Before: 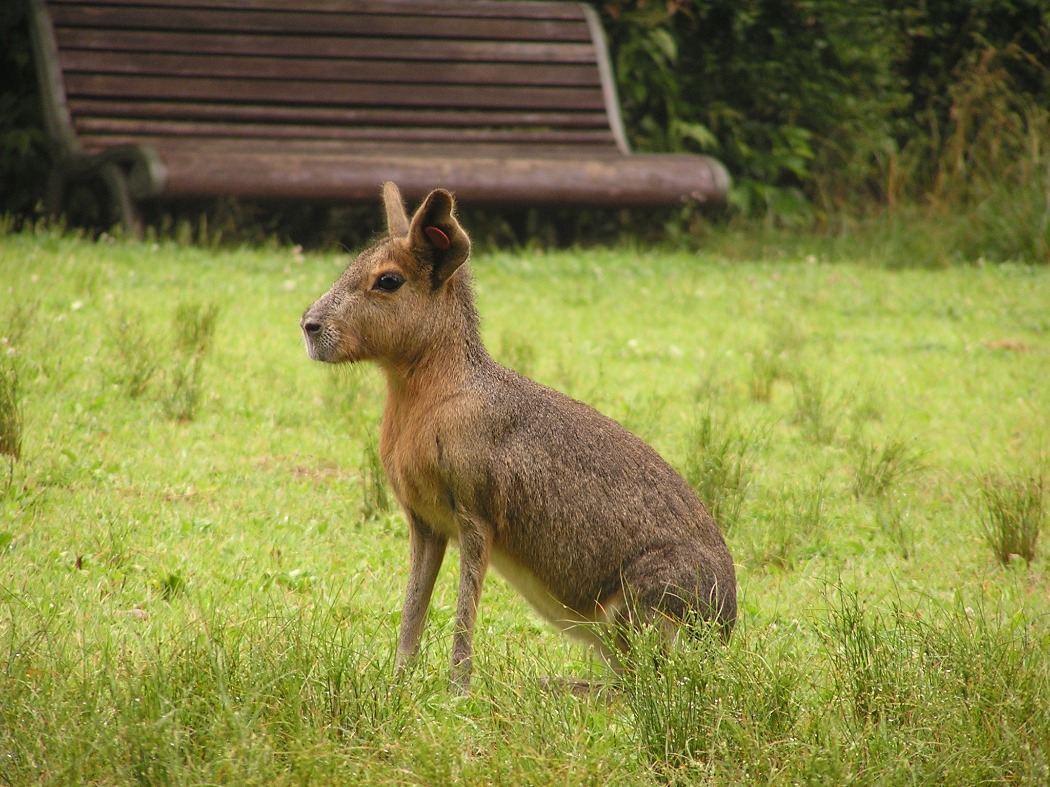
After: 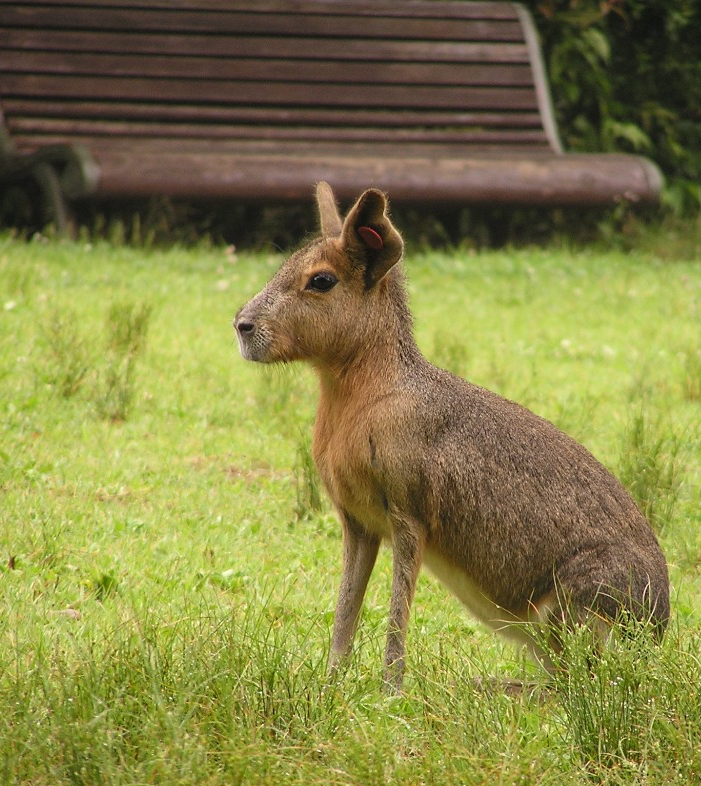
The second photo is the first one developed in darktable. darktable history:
crop and rotate: left 6.432%, right 26.758%
